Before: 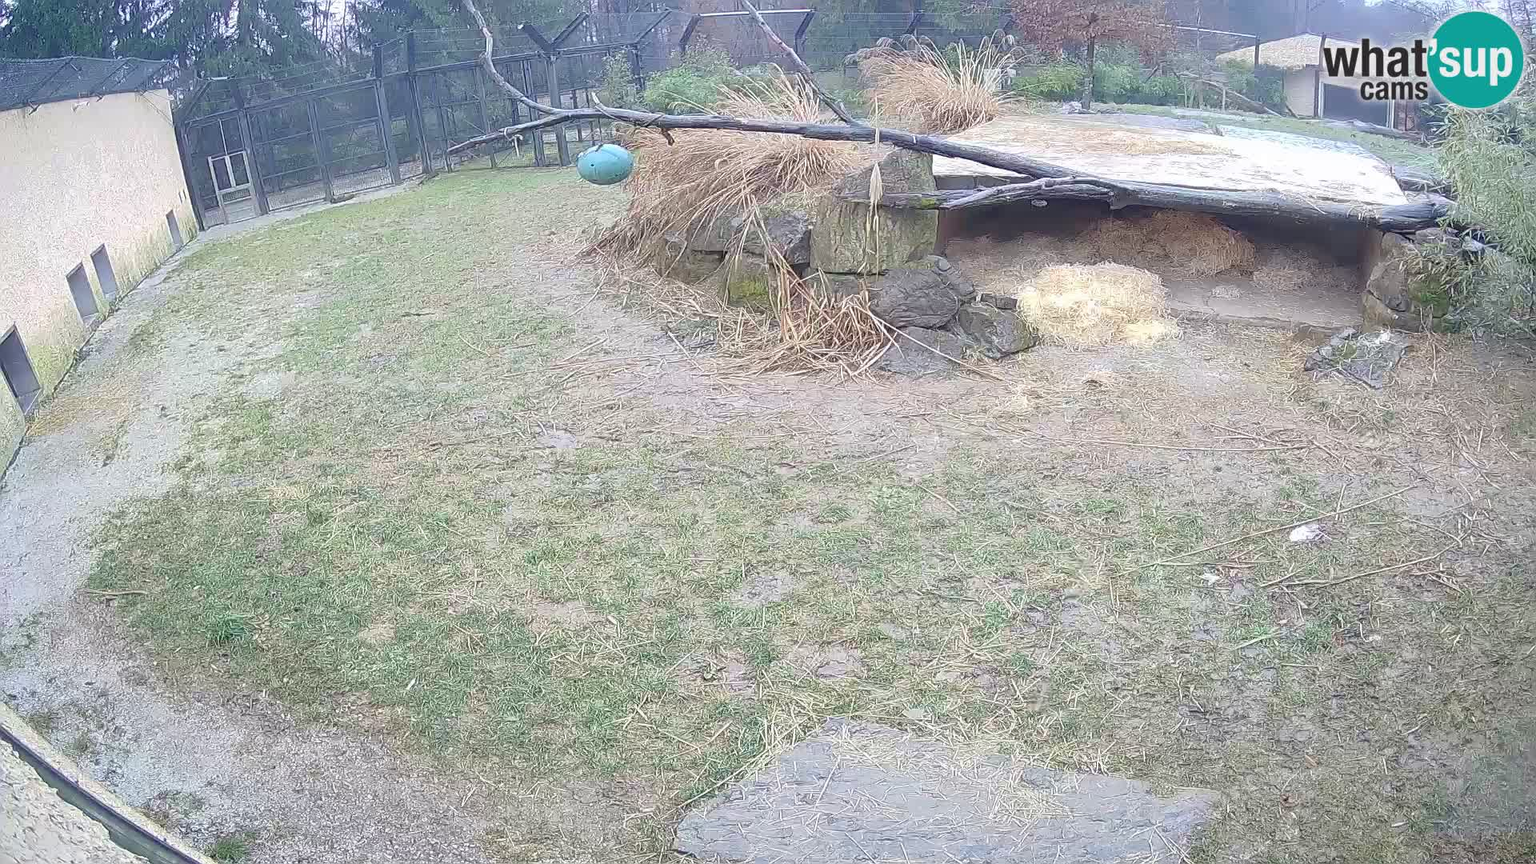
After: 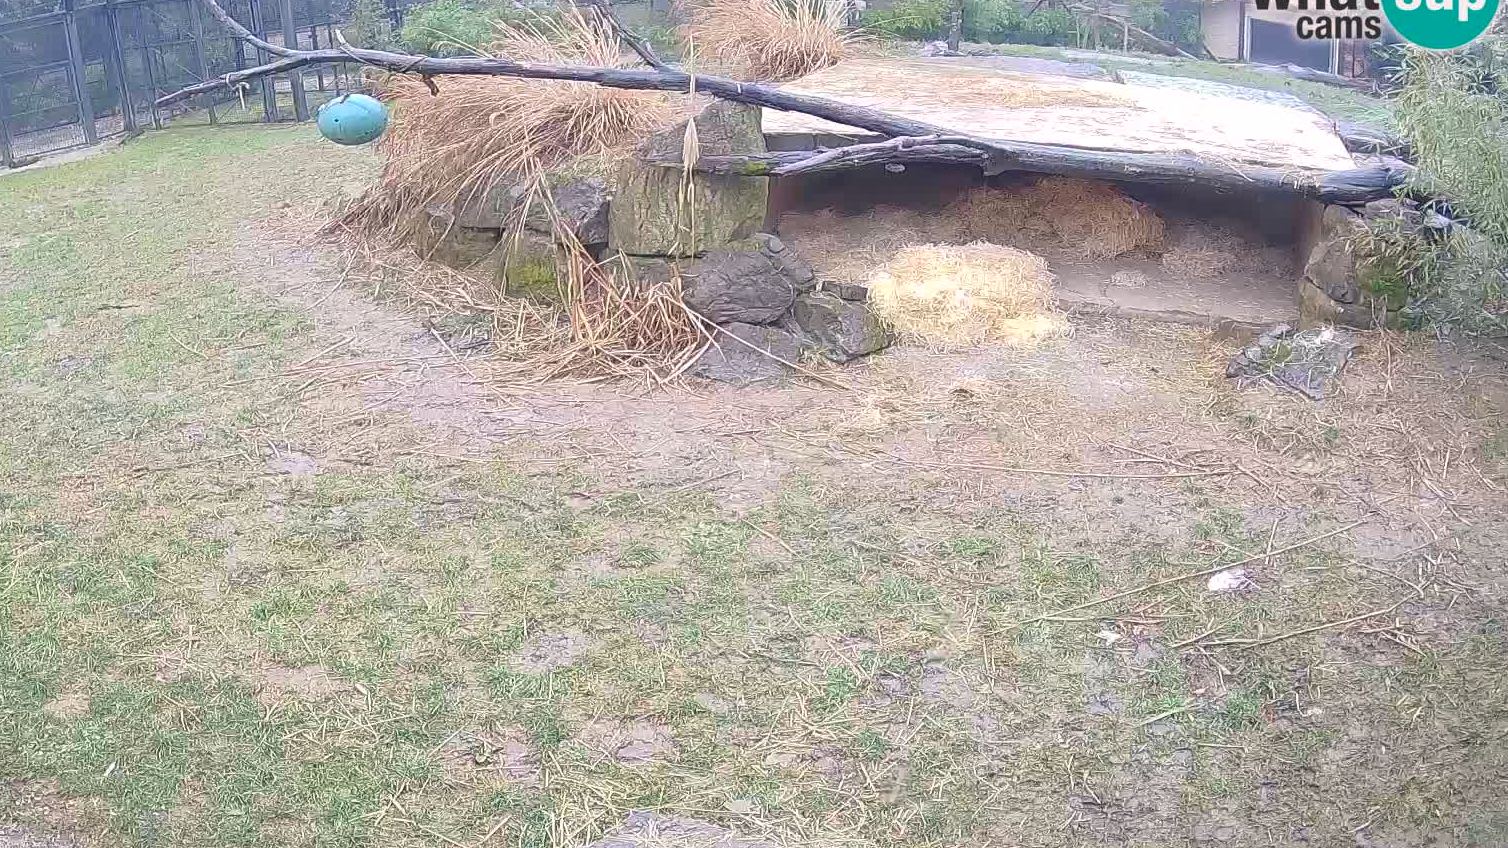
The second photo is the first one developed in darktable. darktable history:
exposure: black level correction -0.004, exposure 0.051 EV, compensate highlight preservation false
crop and rotate: left 21.086%, top 8.005%, right 0.364%, bottom 13.454%
color correction: highlights a* 3.33, highlights b* 1.7, saturation 1.19
